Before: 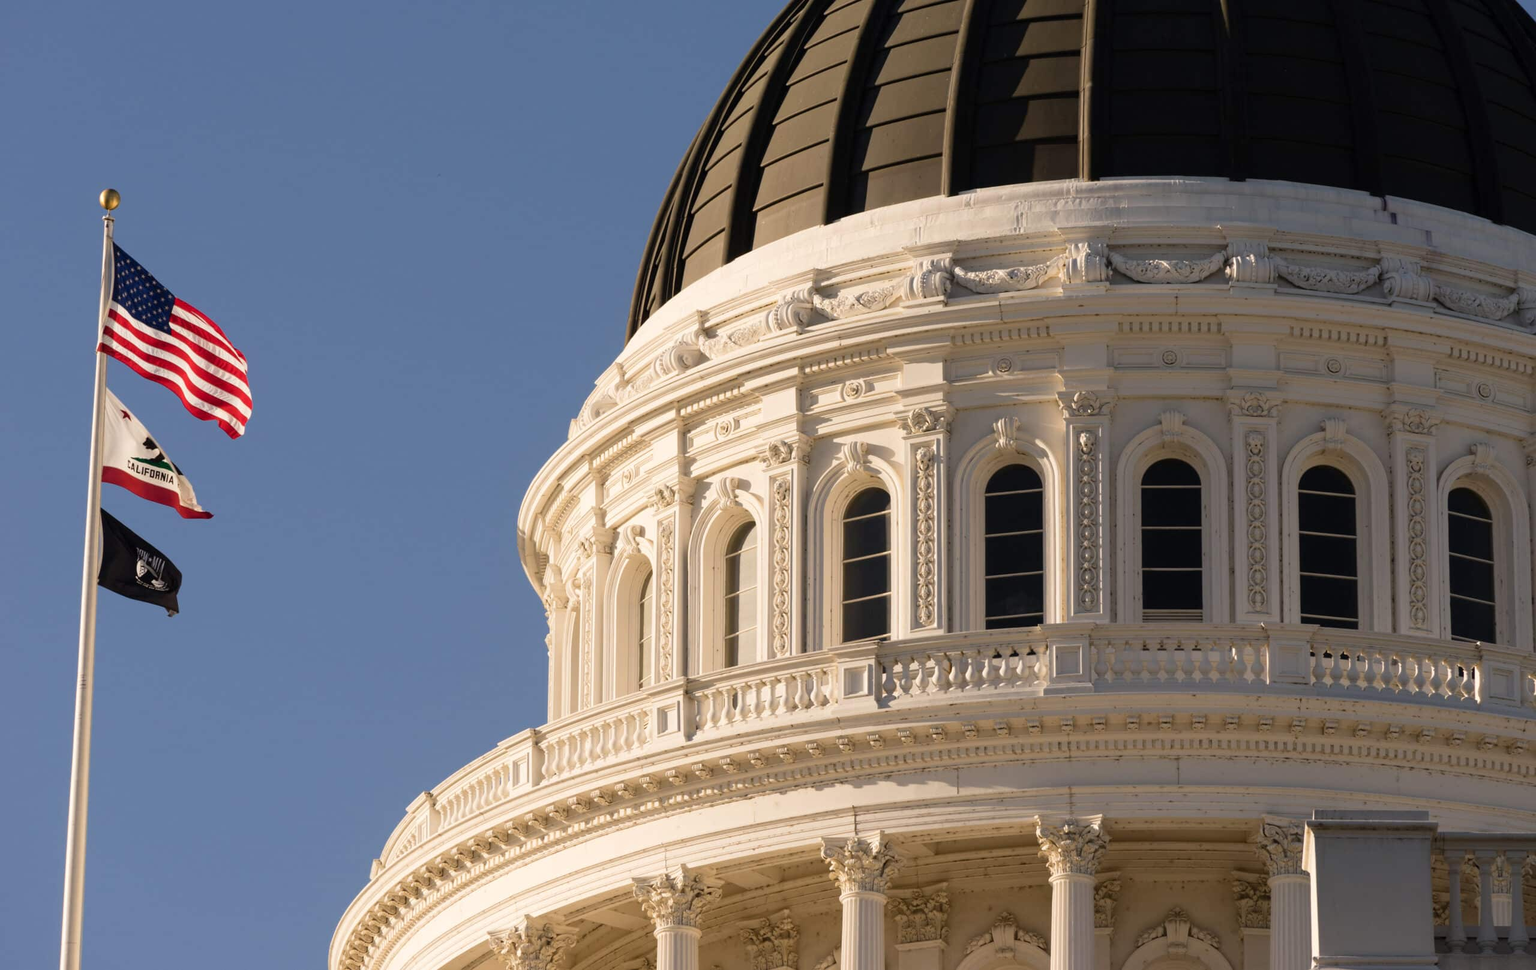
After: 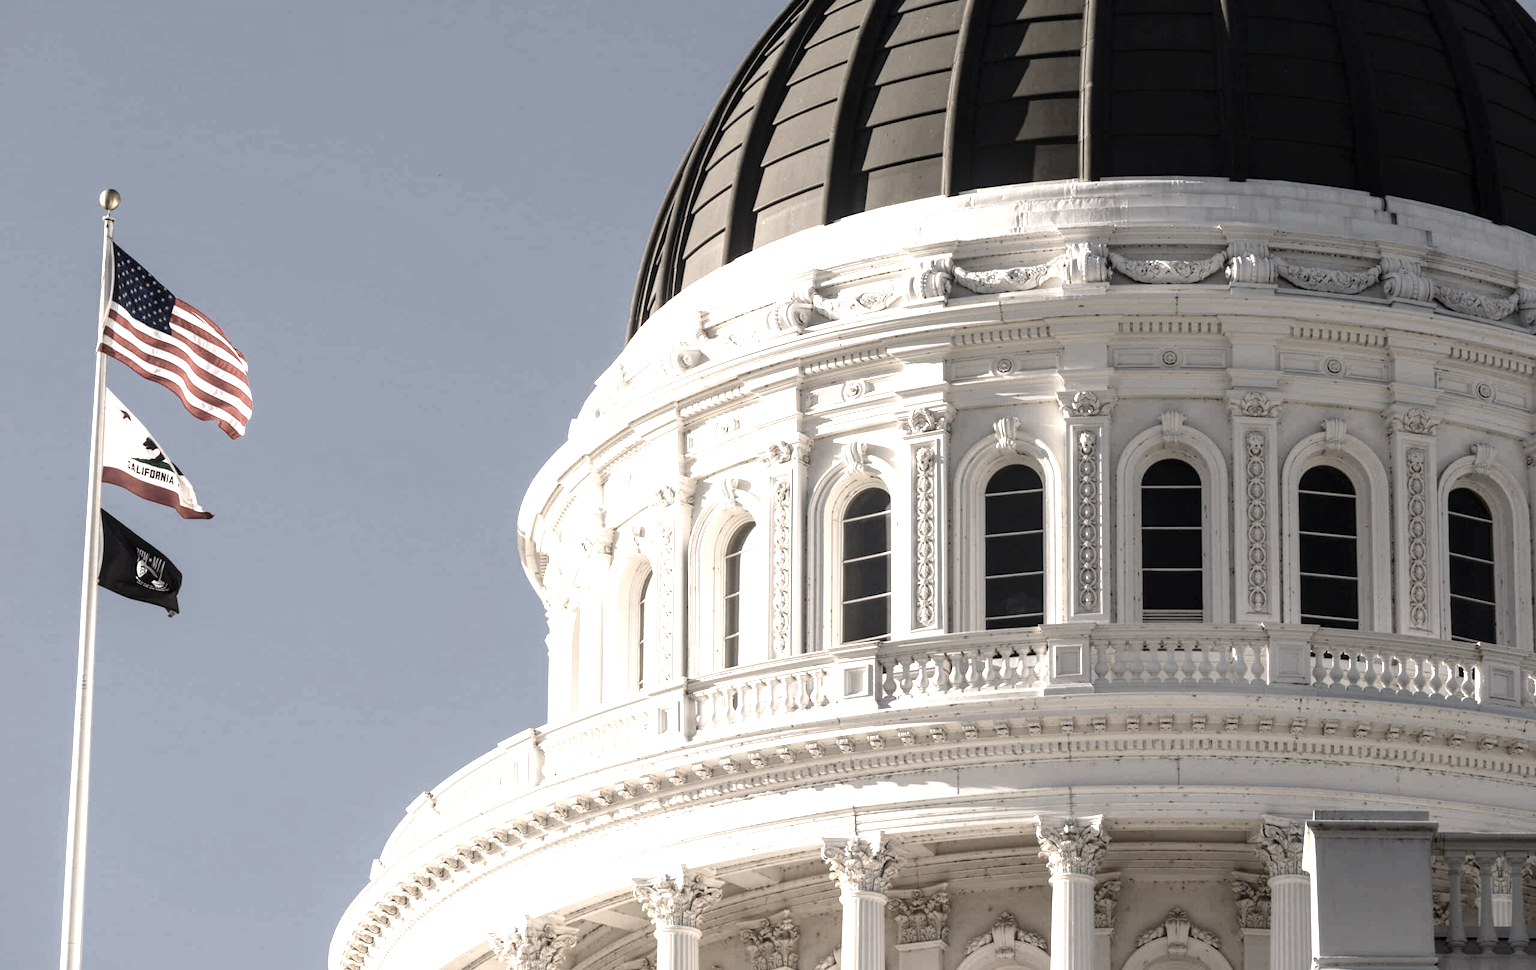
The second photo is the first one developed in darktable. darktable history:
local contrast: on, module defaults
color correction: saturation 0.3
levels: levels [0, 0.374, 0.749]
